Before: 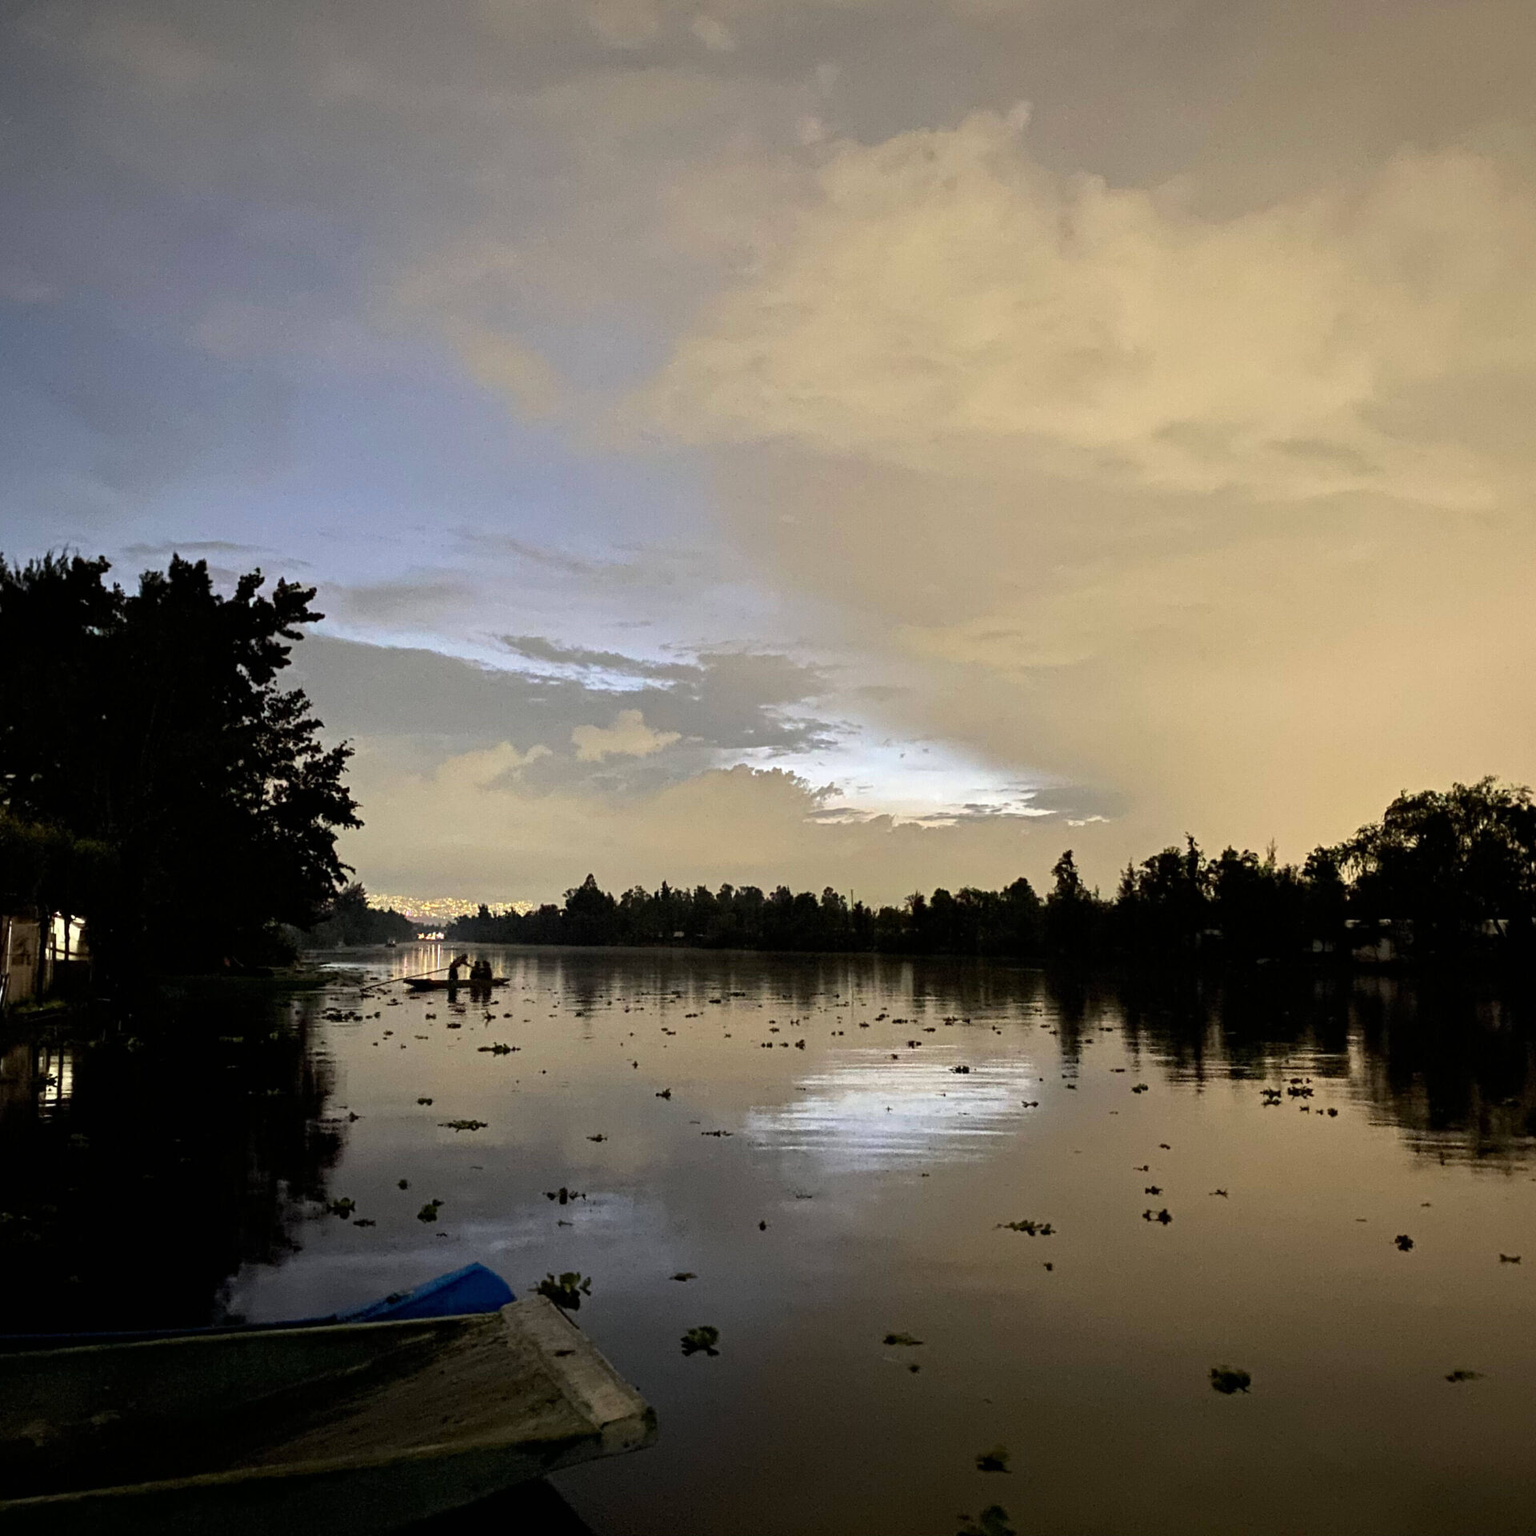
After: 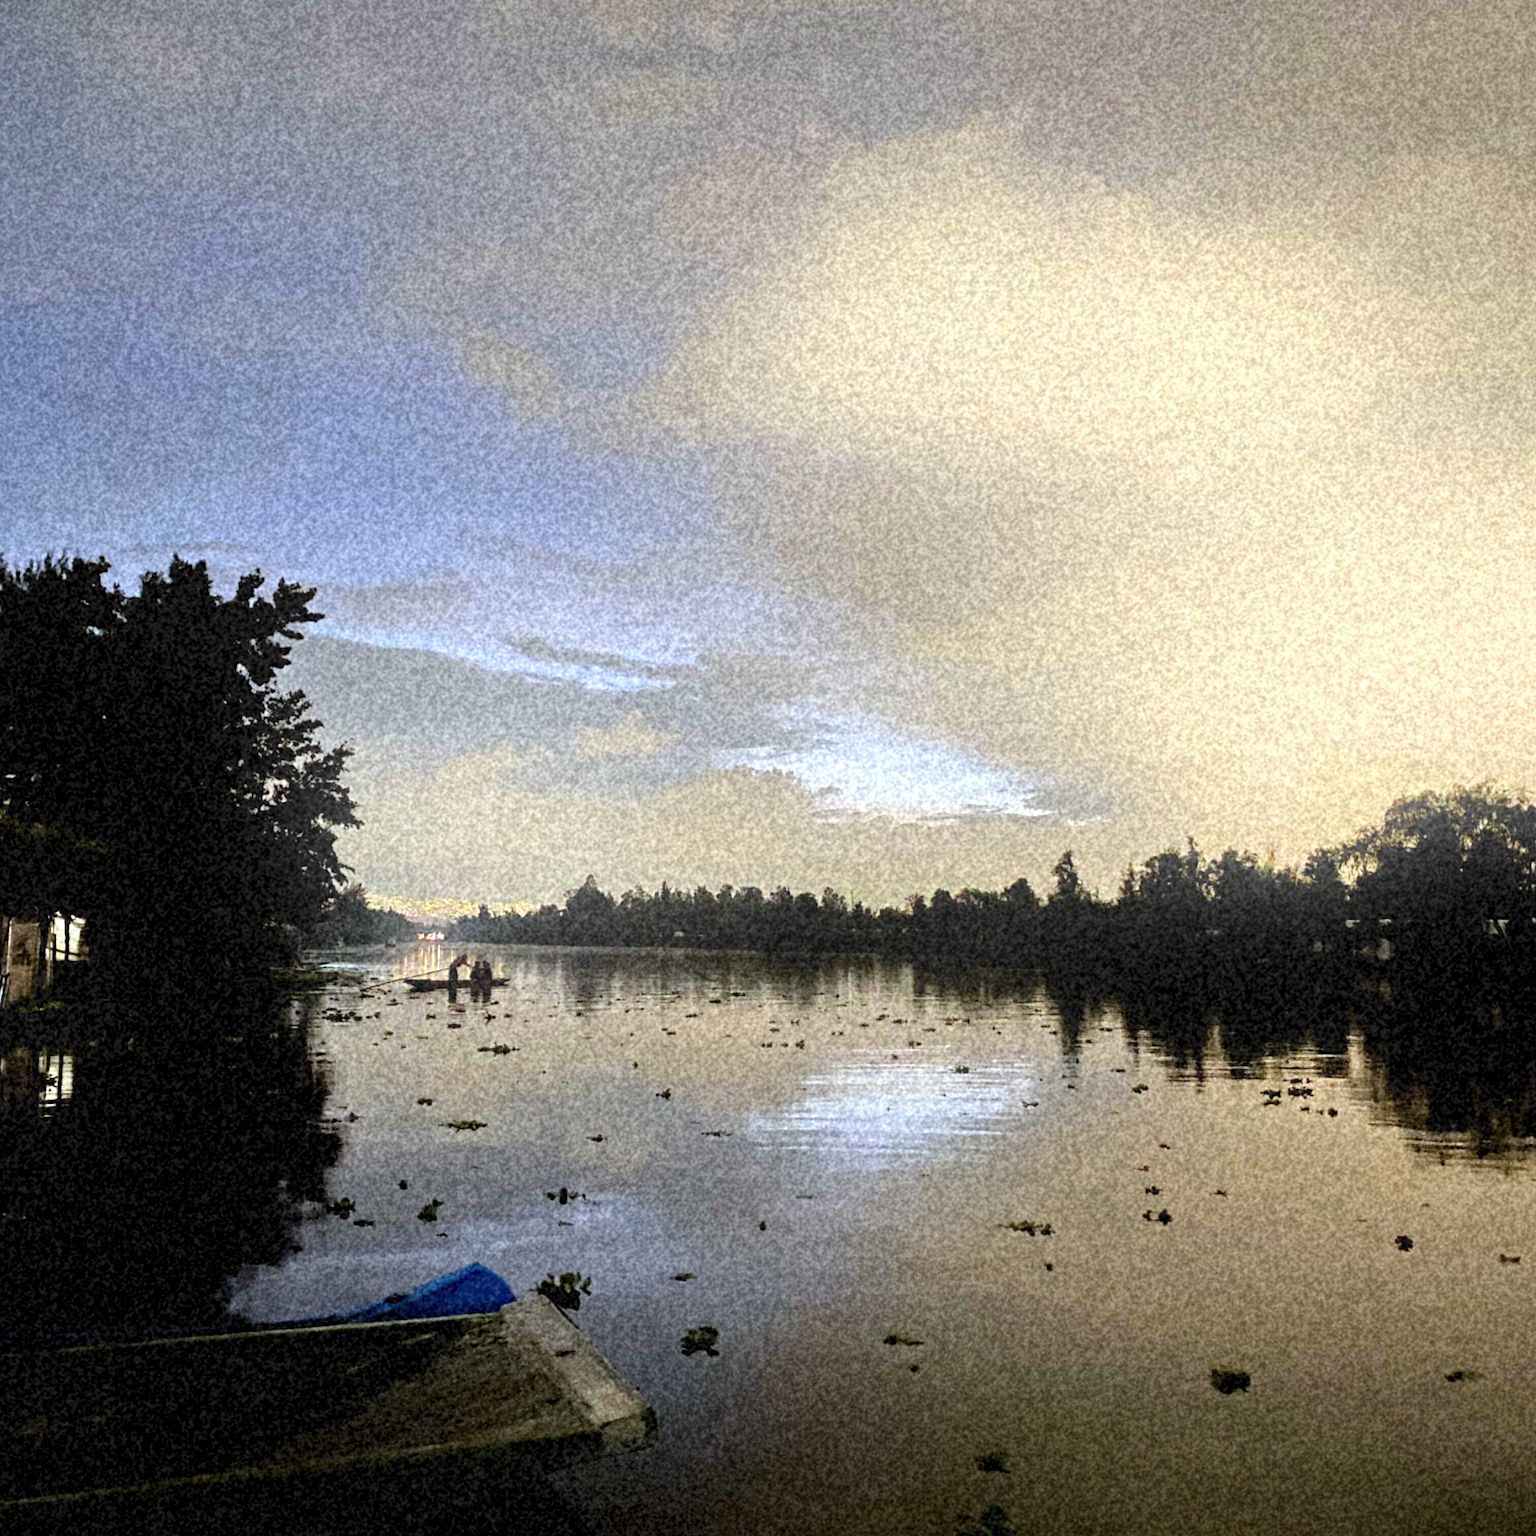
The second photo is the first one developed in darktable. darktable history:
bloom: threshold 82.5%, strength 16.25%
white balance: red 0.954, blue 1.079
tone equalizer: -7 EV 0.15 EV, -6 EV 0.6 EV, -5 EV 1.15 EV, -4 EV 1.33 EV, -3 EV 1.15 EV, -2 EV 0.6 EV, -1 EV 0.15 EV, mask exposure compensation -0.5 EV
grain: coarseness 46.9 ISO, strength 50.21%, mid-tones bias 0%
